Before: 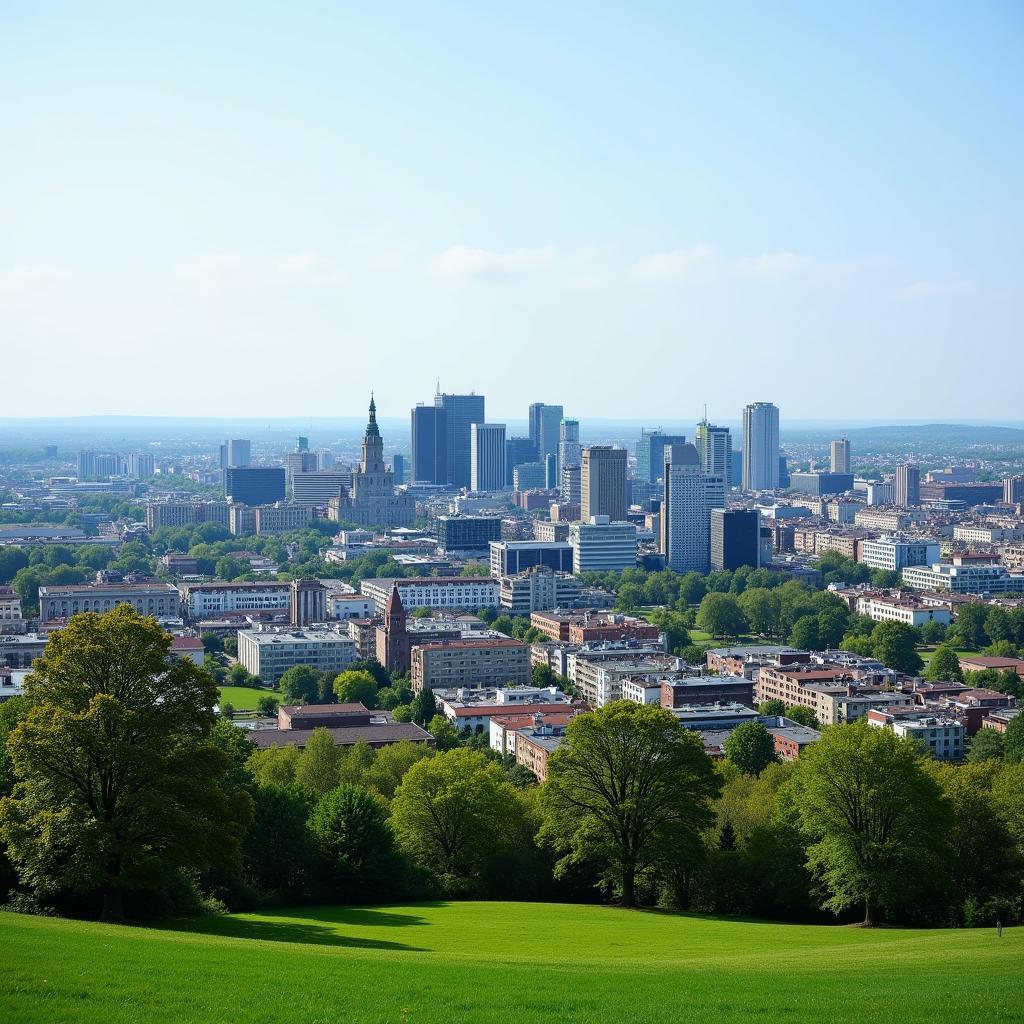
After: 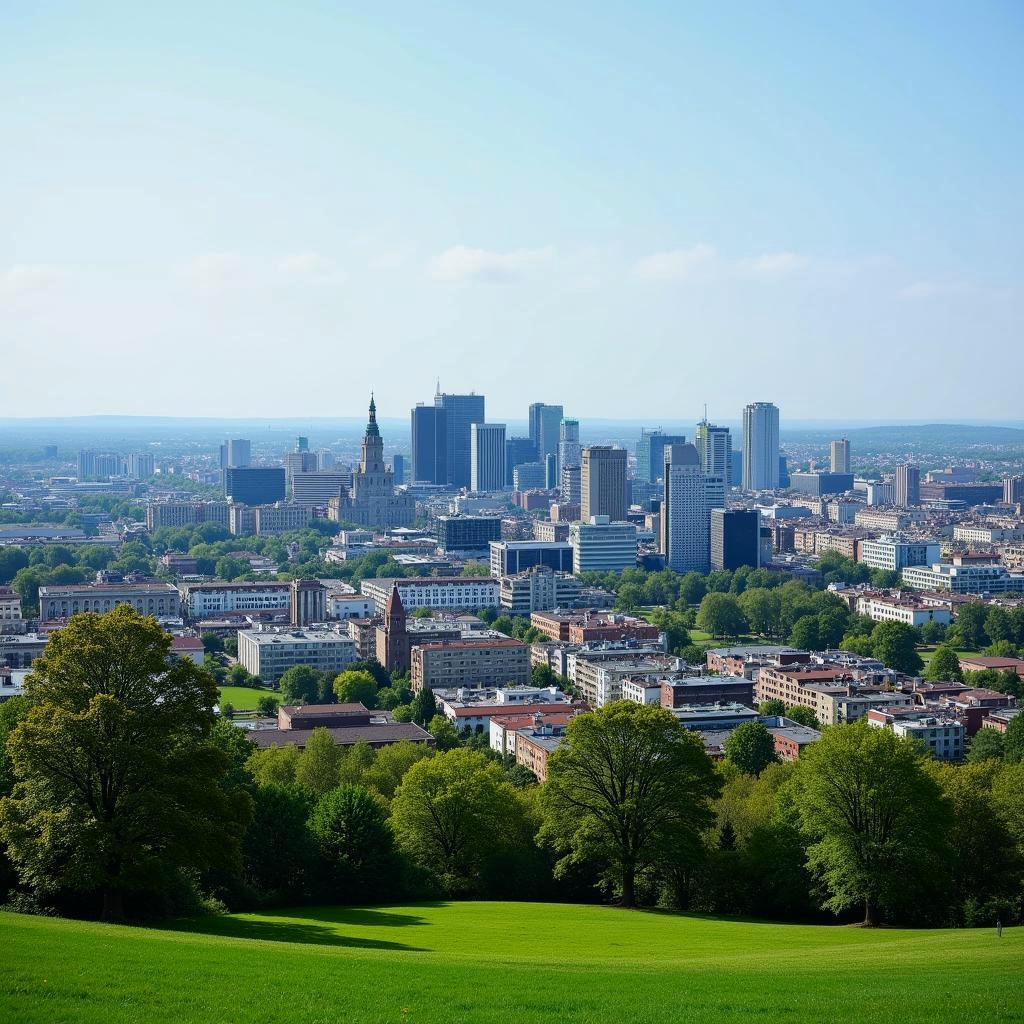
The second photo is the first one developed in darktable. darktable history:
contrast brightness saturation: contrast 0.08, saturation 0.02
shadows and highlights: shadows -20, white point adjustment -2, highlights -35
